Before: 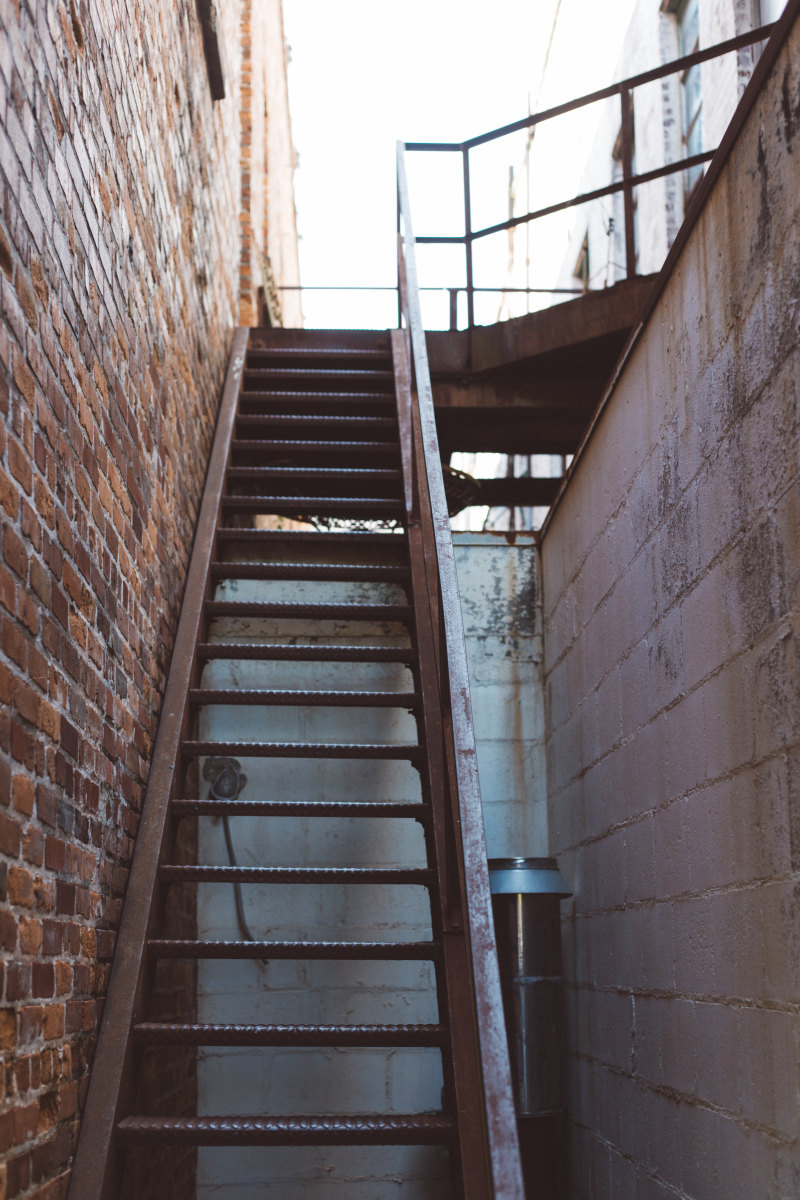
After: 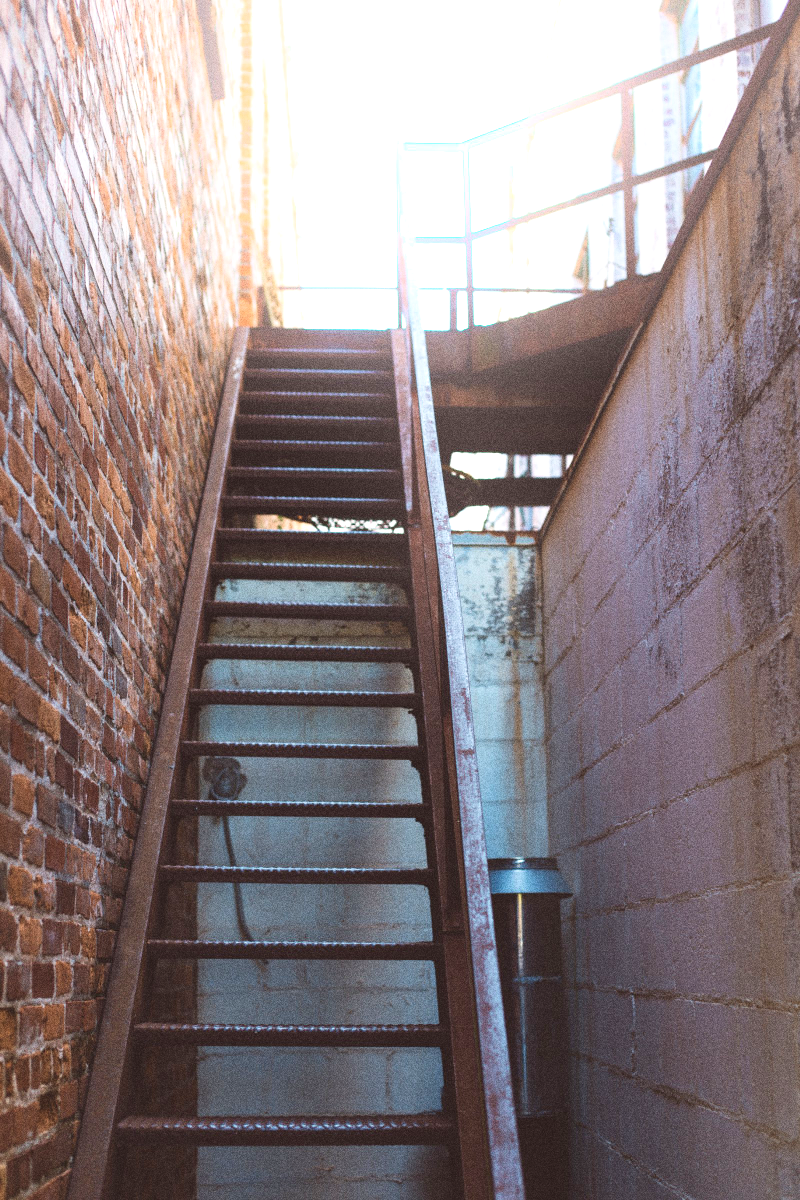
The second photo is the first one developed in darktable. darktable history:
exposure: black level correction 0, exposure 0.5 EV, compensate exposure bias true, compensate highlight preservation false
velvia: on, module defaults
bloom: size 16%, threshold 98%, strength 20%
grain: coarseness 0.09 ISO, strength 40%
